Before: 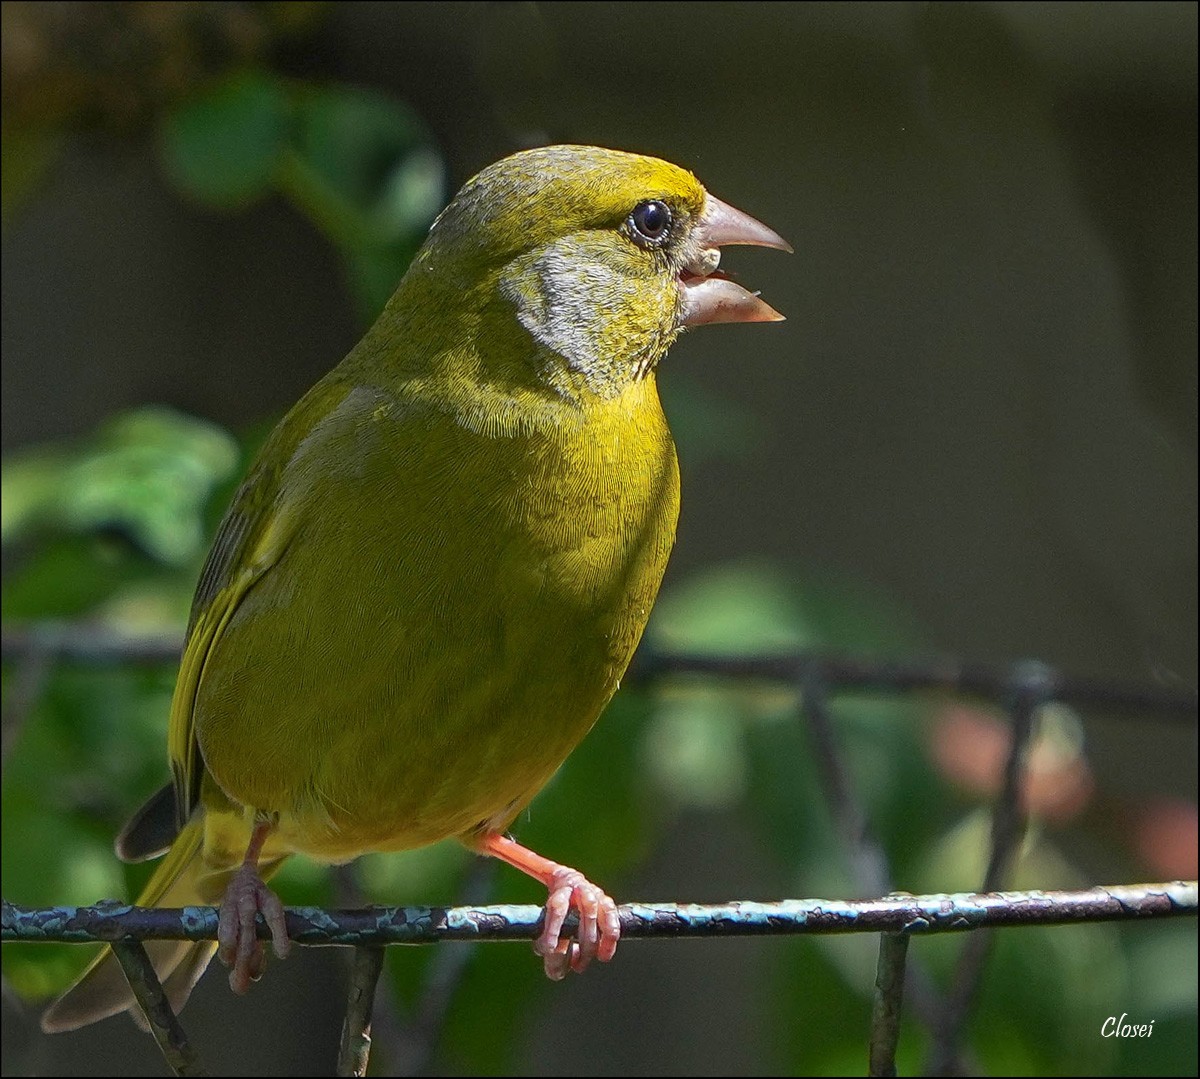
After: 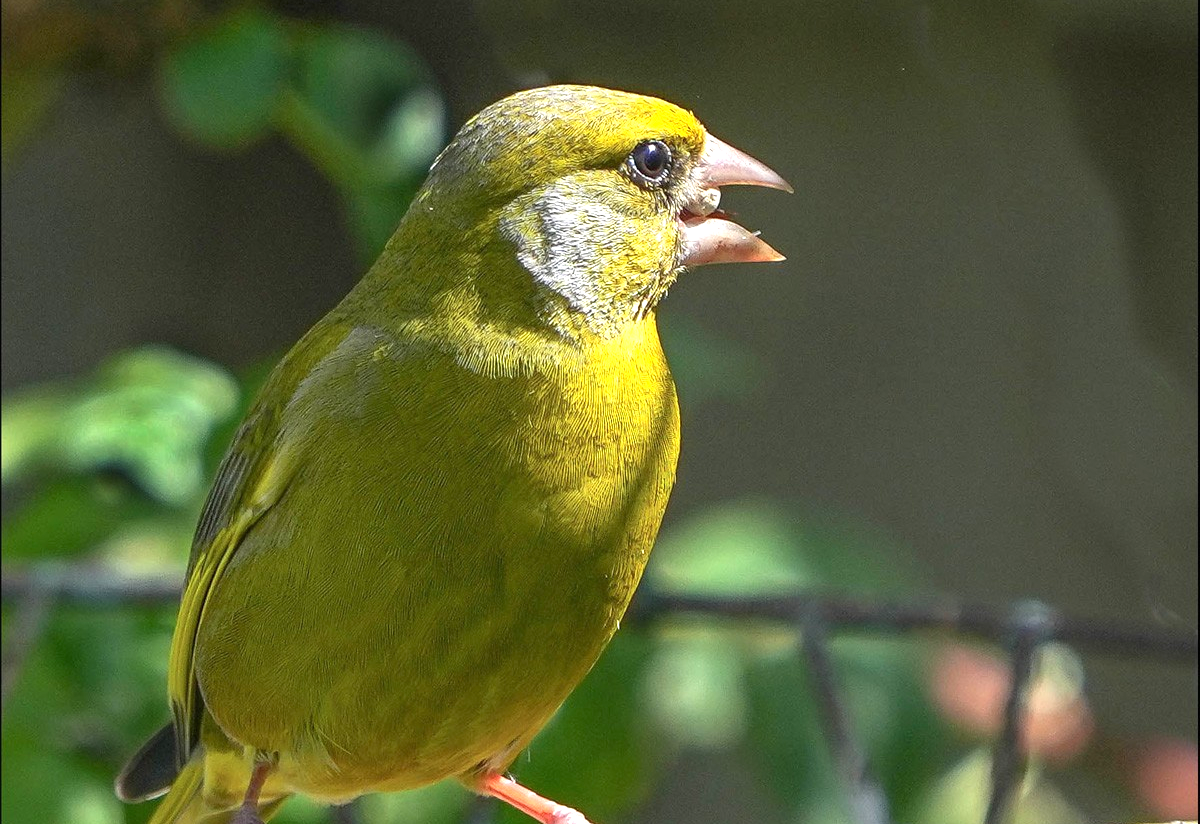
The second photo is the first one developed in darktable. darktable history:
crop: top 5.632%, bottom 17.989%
exposure: black level correction 0, exposure 0.899 EV, compensate highlight preservation false
